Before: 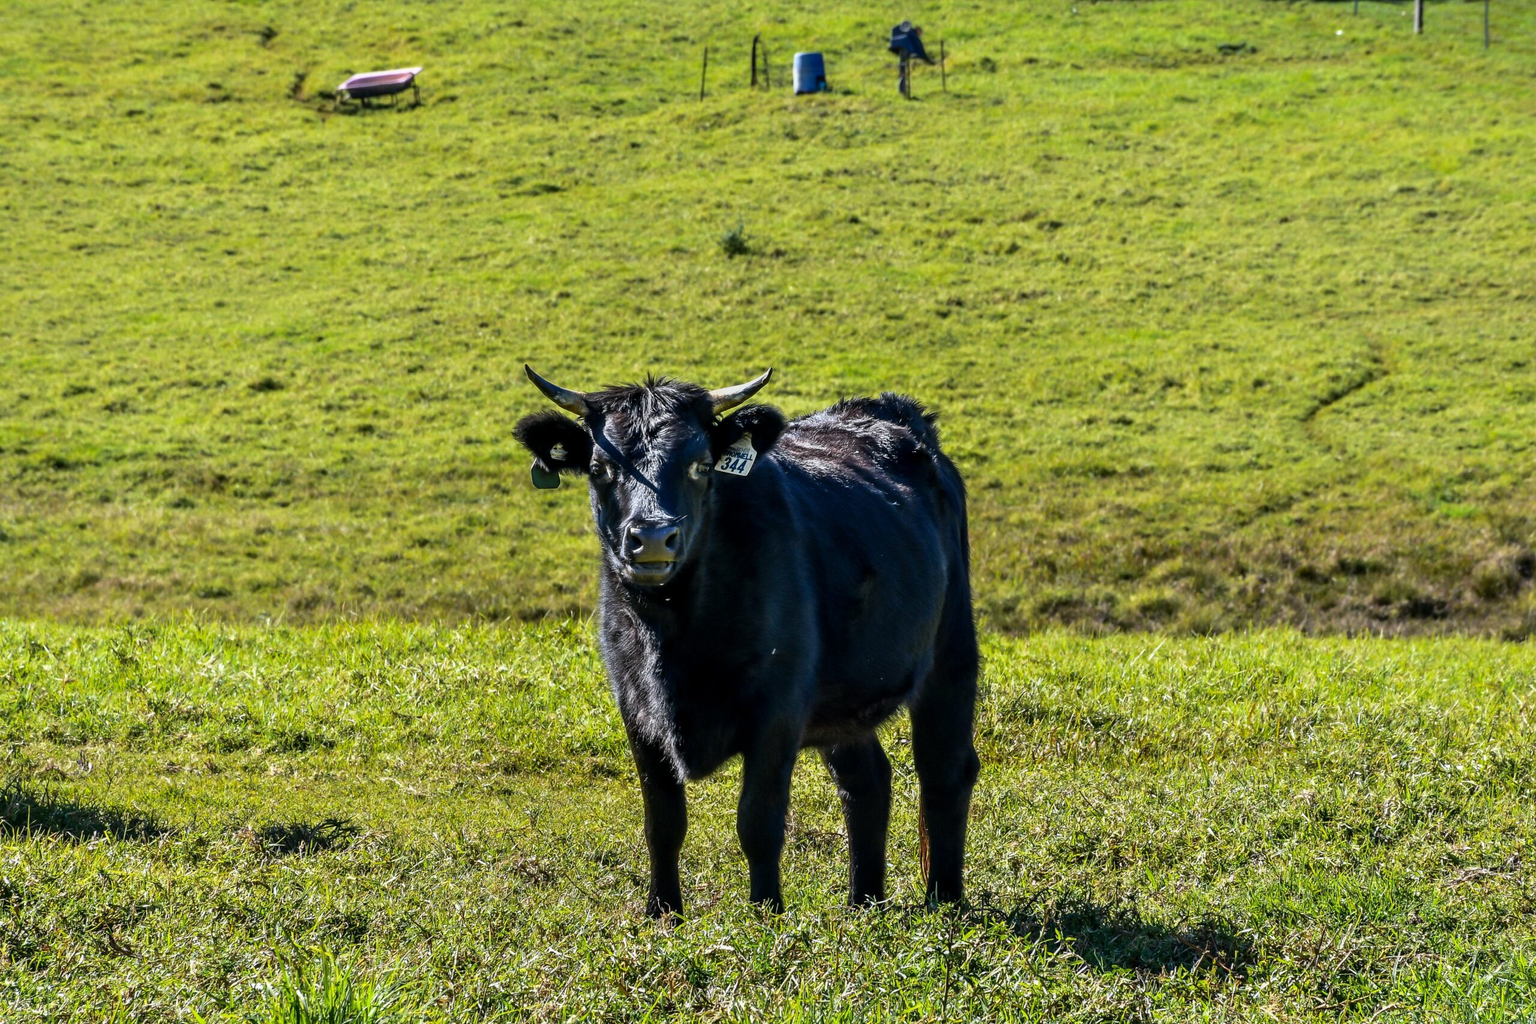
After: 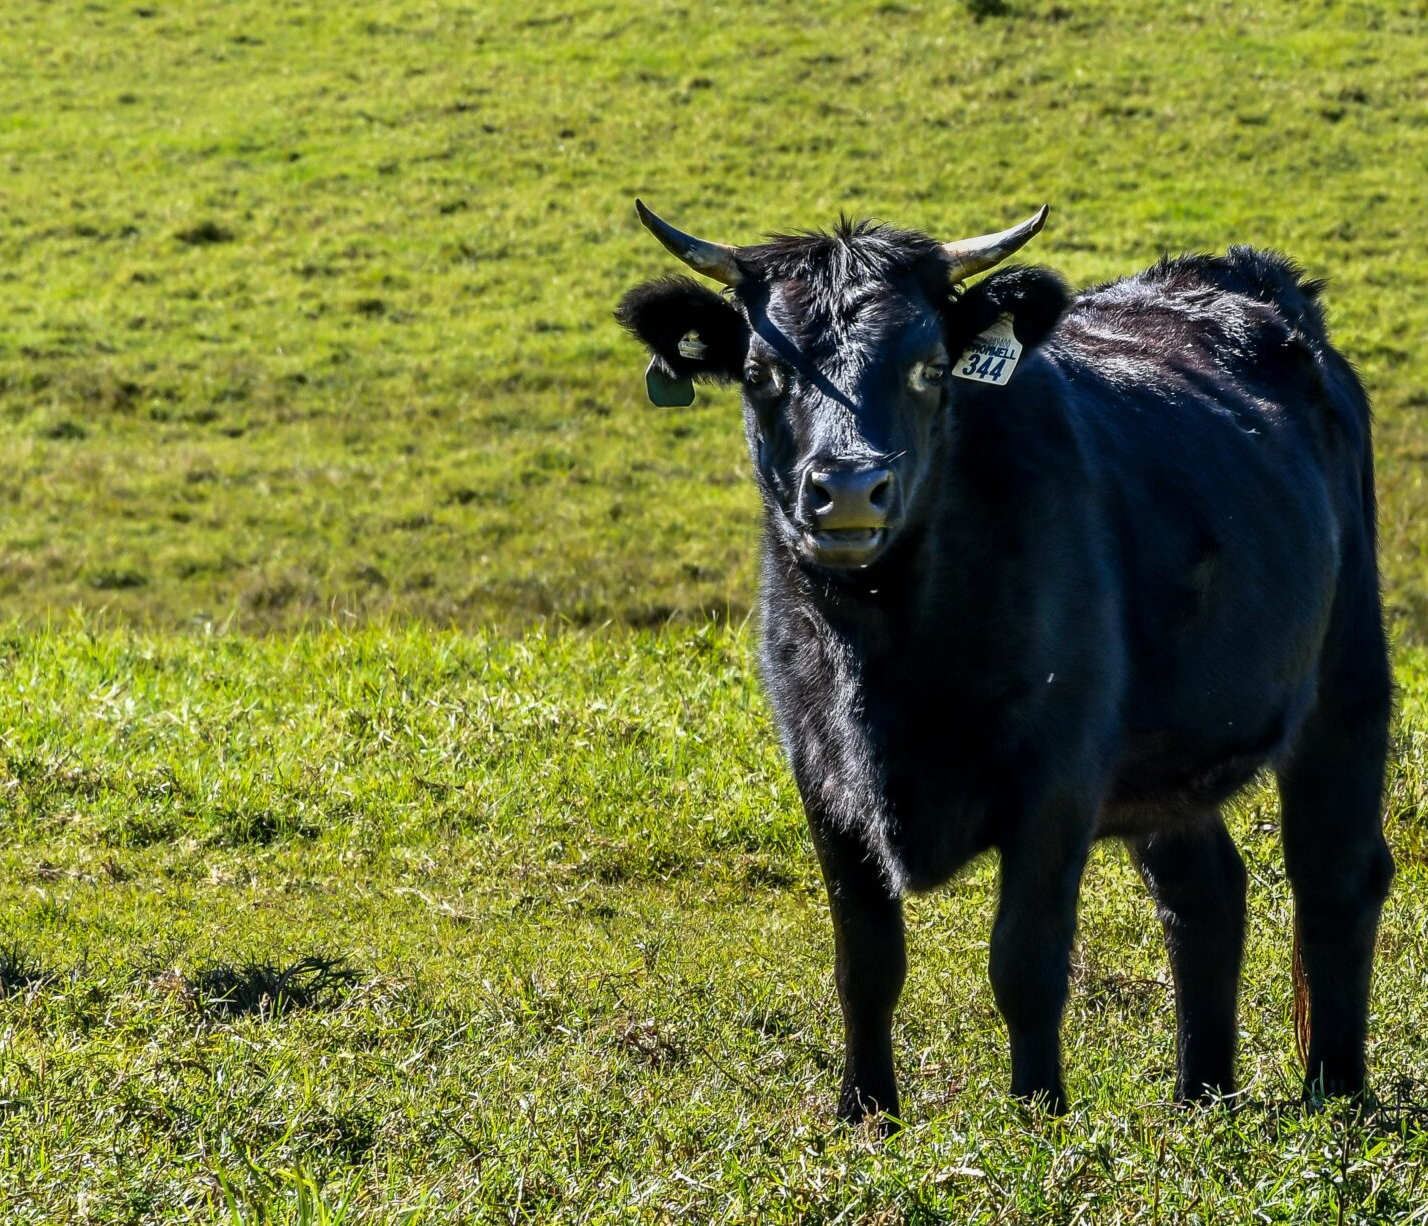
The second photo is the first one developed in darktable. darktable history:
crop: left 9.338%, top 23.93%, right 34.863%, bottom 4.208%
